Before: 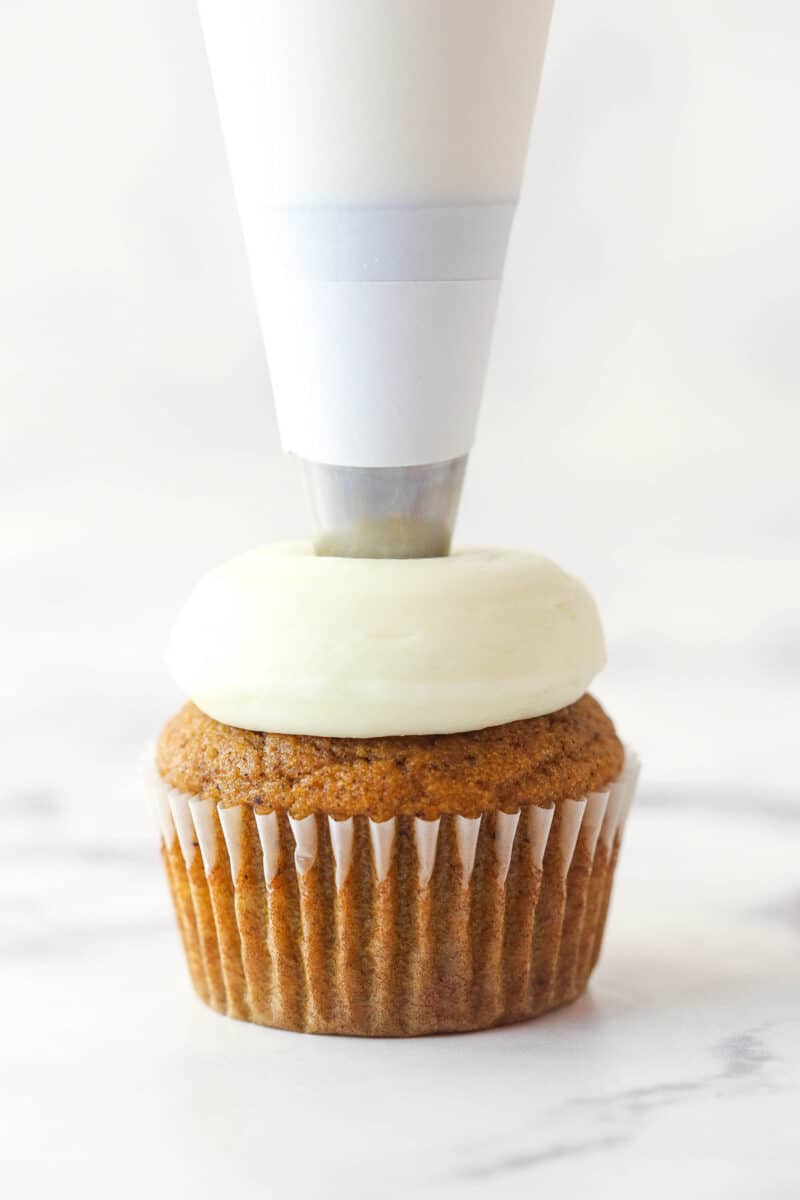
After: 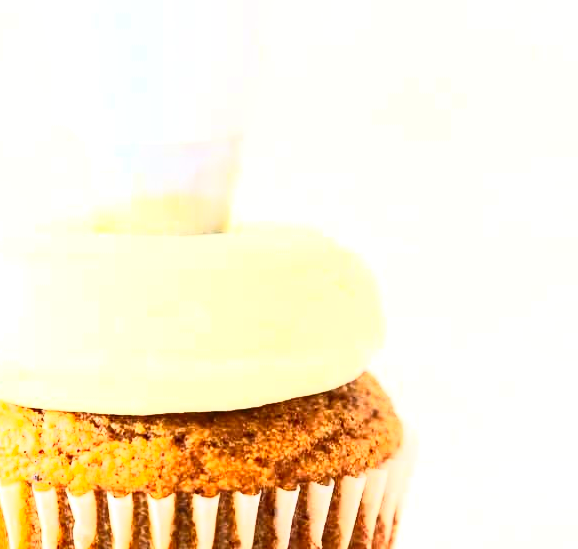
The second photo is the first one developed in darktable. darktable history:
crop and rotate: left 27.679%, top 26.953%, bottom 27.225%
contrast brightness saturation: contrast 0.826, brightness 0.609, saturation 0.589
tone equalizer: -8 EV -0.761 EV, -7 EV -0.673 EV, -6 EV -0.594 EV, -5 EV -0.369 EV, -3 EV 0.387 EV, -2 EV 0.6 EV, -1 EV 0.69 EV, +0 EV 0.766 EV
